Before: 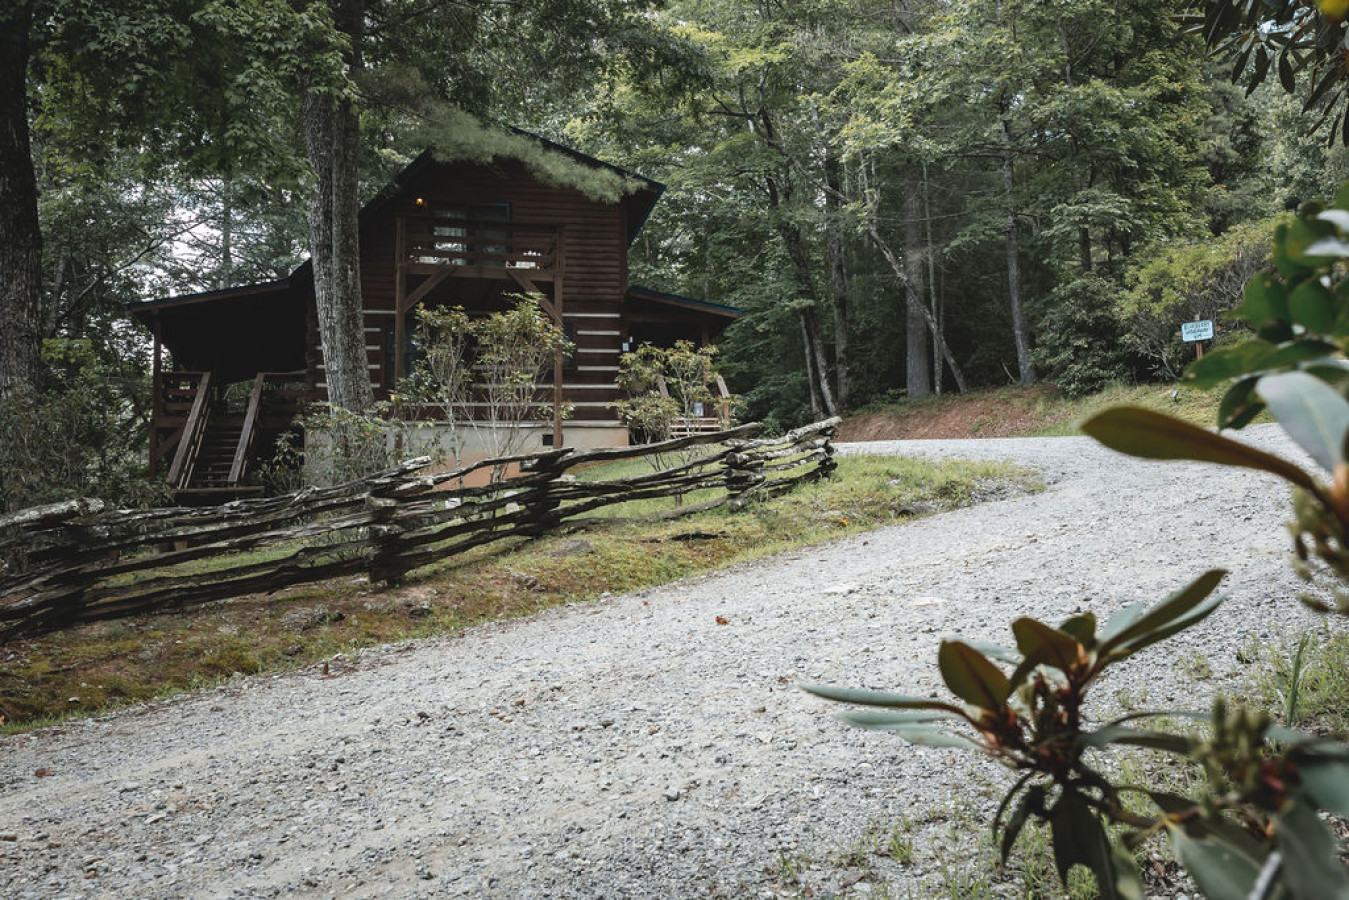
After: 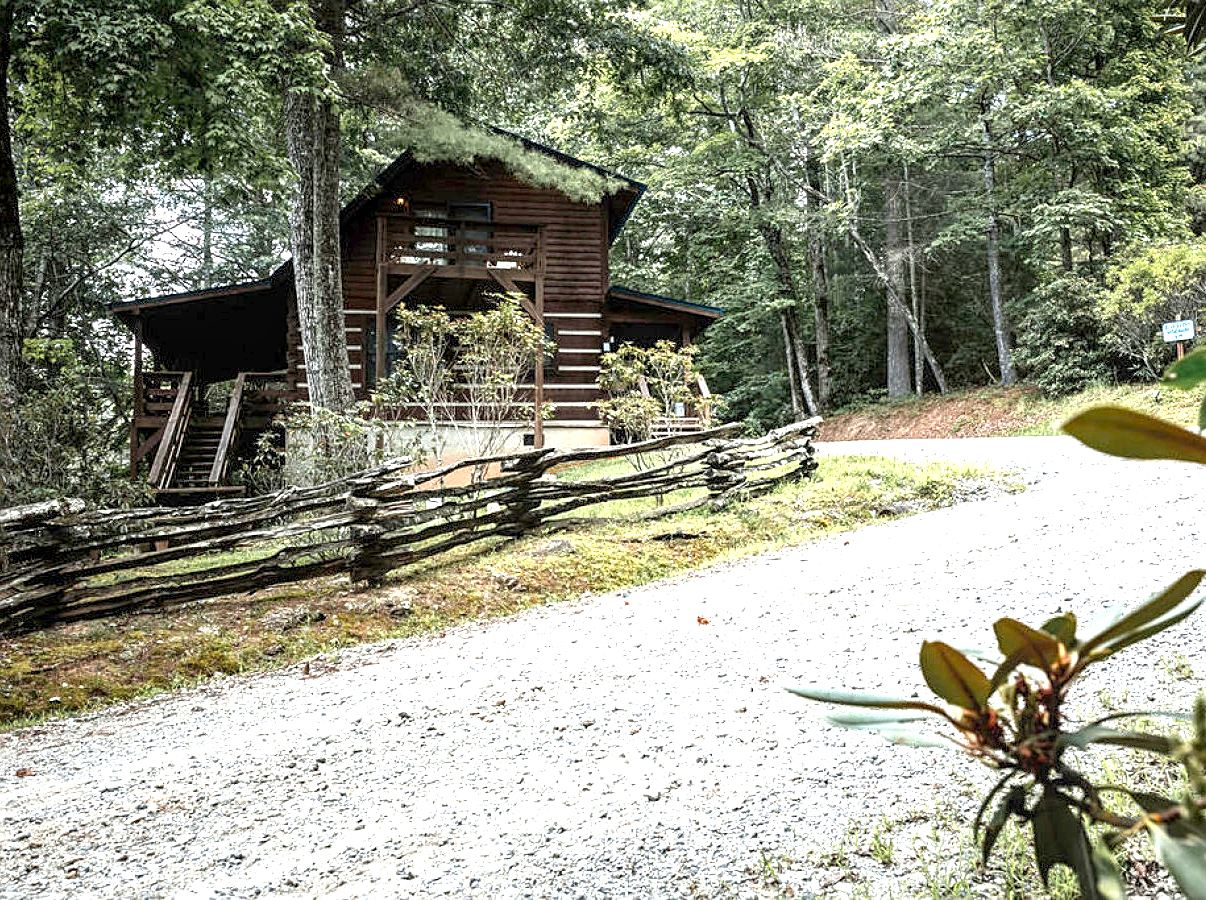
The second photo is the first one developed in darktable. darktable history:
crop and rotate: left 1.41%, right 9.14%
sharpen: on, module defaults
exposure: black level correction 0.009, exposure 1.432 EV, compensate highlight preservation false
local contrast: on, module defaults
